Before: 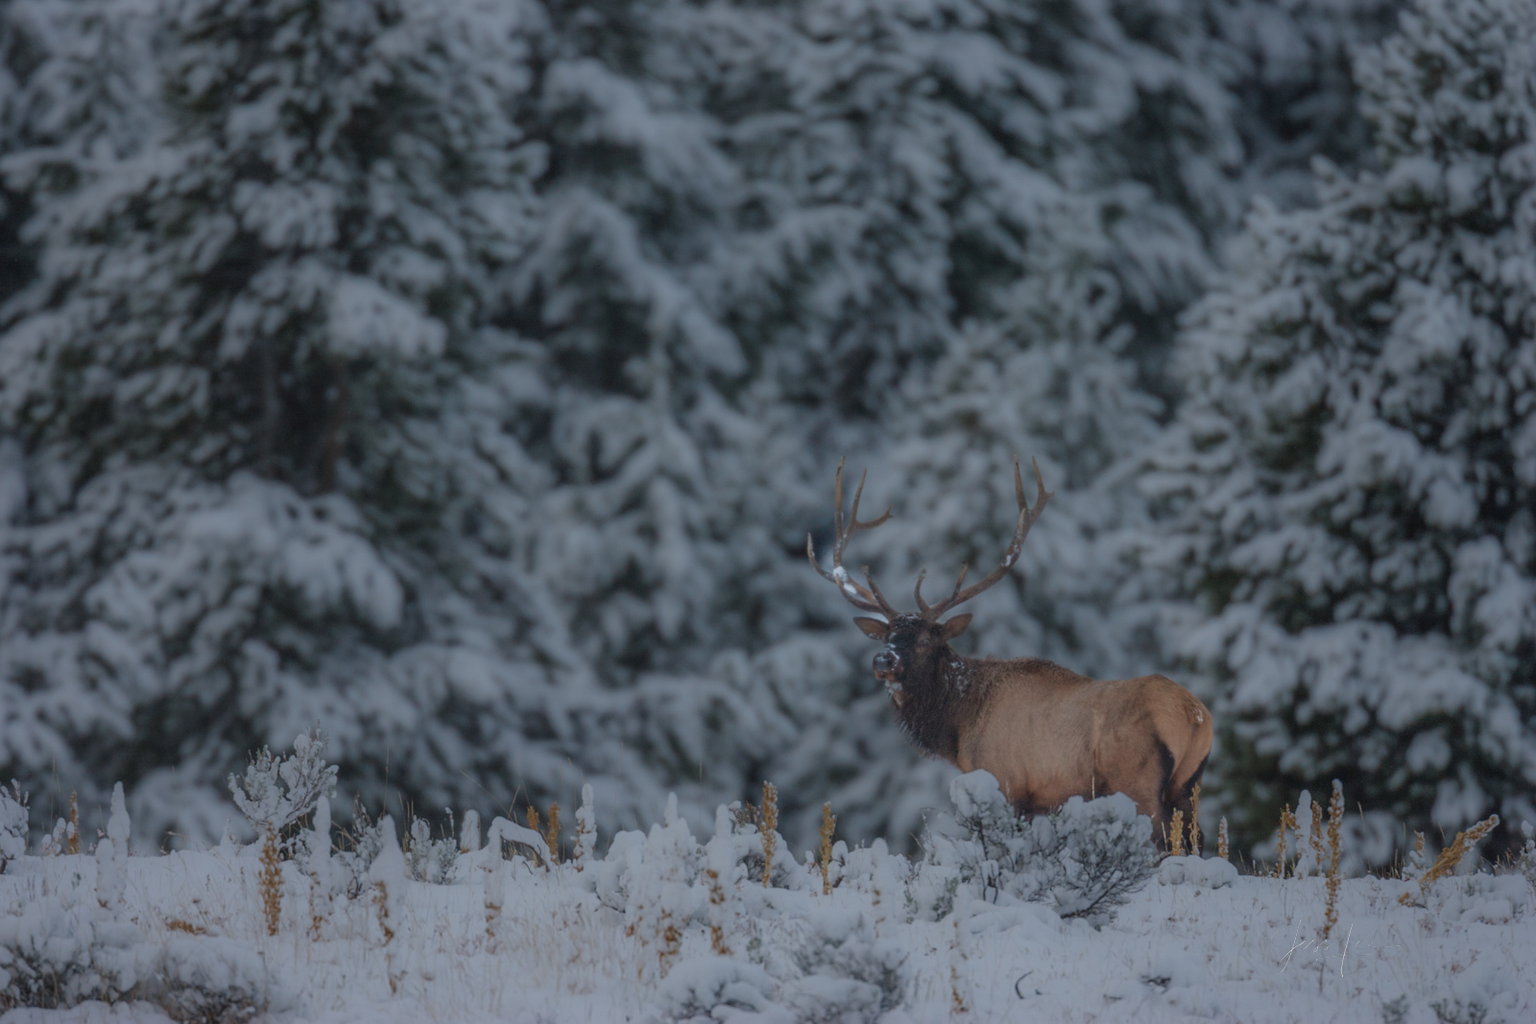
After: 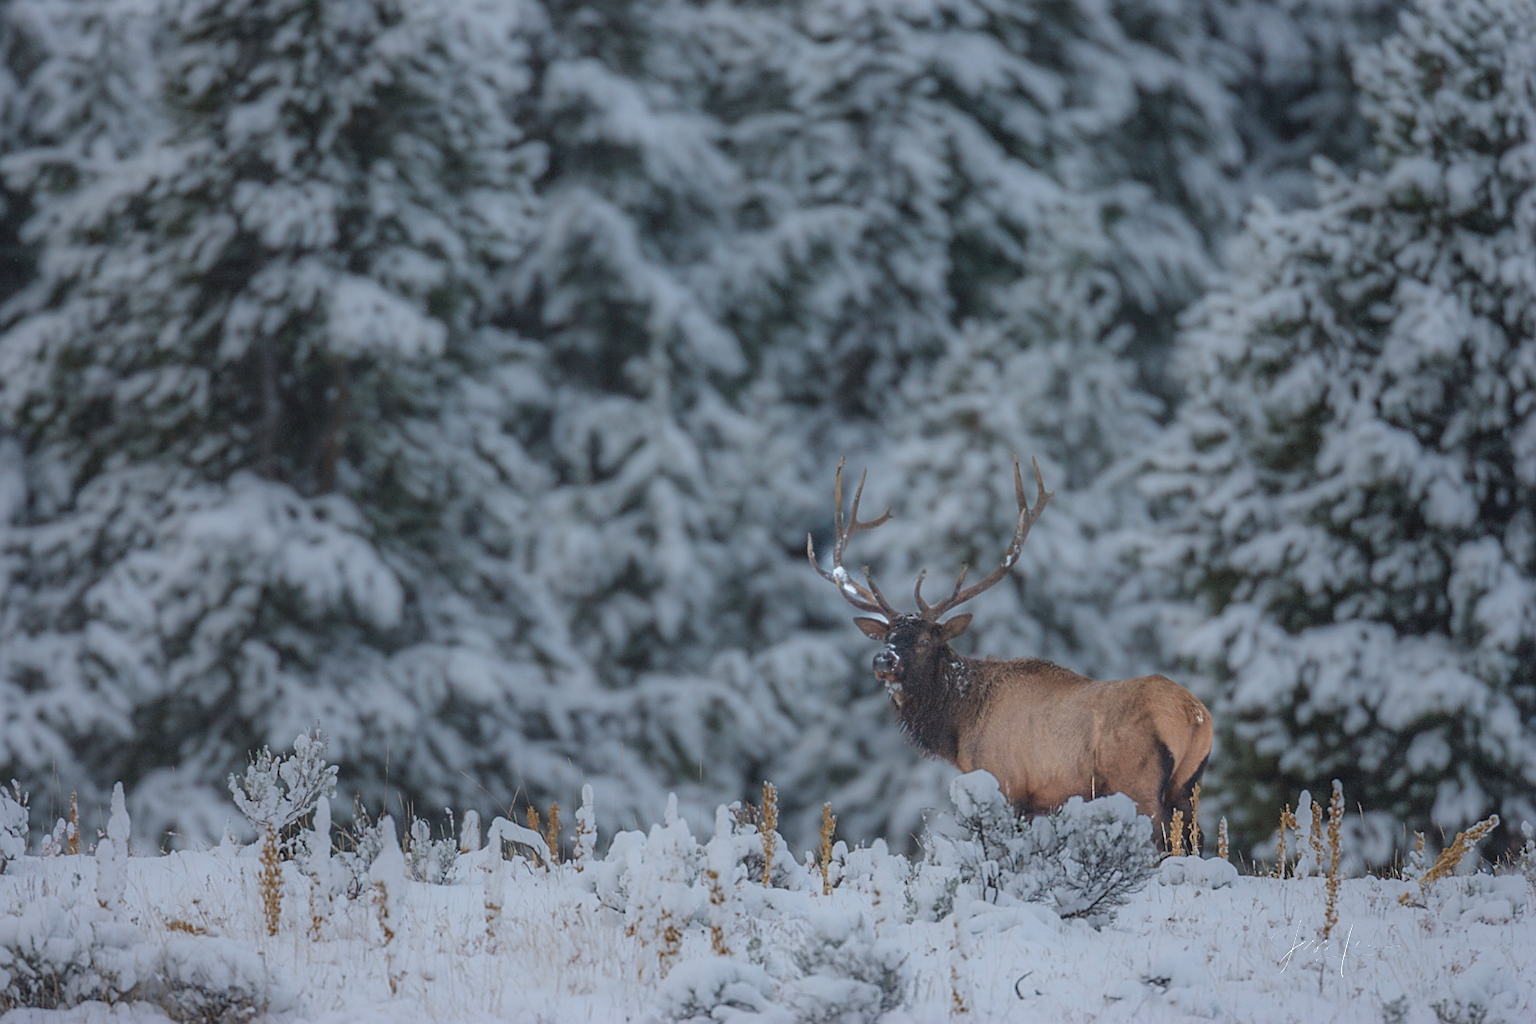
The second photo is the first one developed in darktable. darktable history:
sharpen: on, module defaults
exposure: black level correction 0, exposure 0.695 EV, compensate exposure bias true, compensate highlight preservation false
